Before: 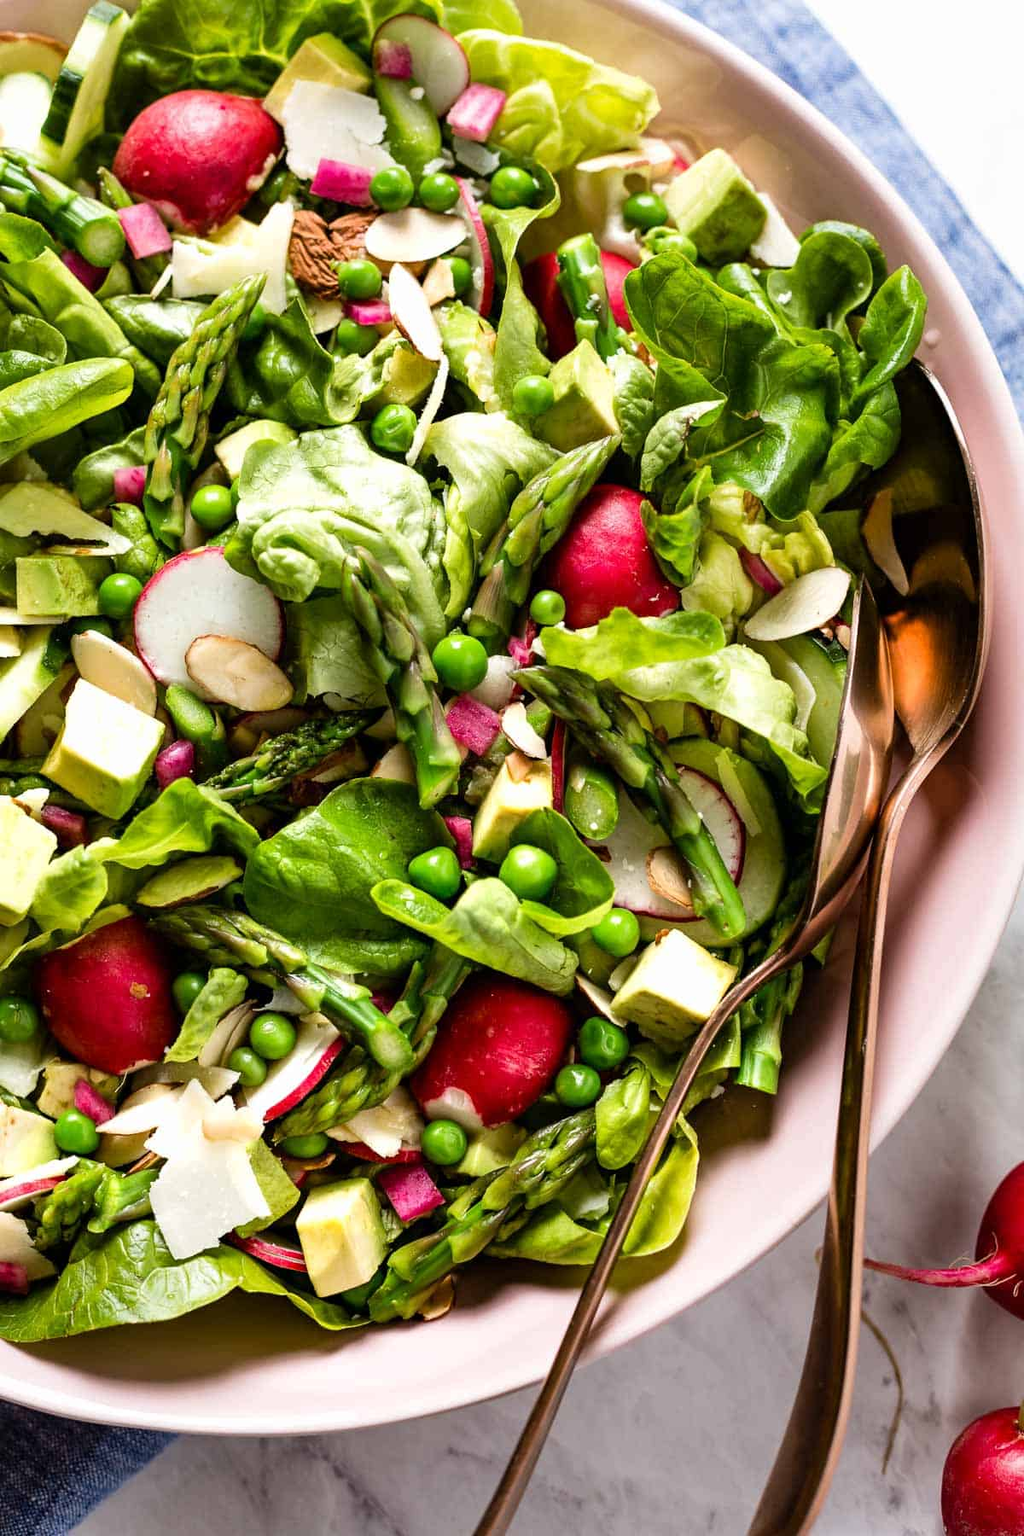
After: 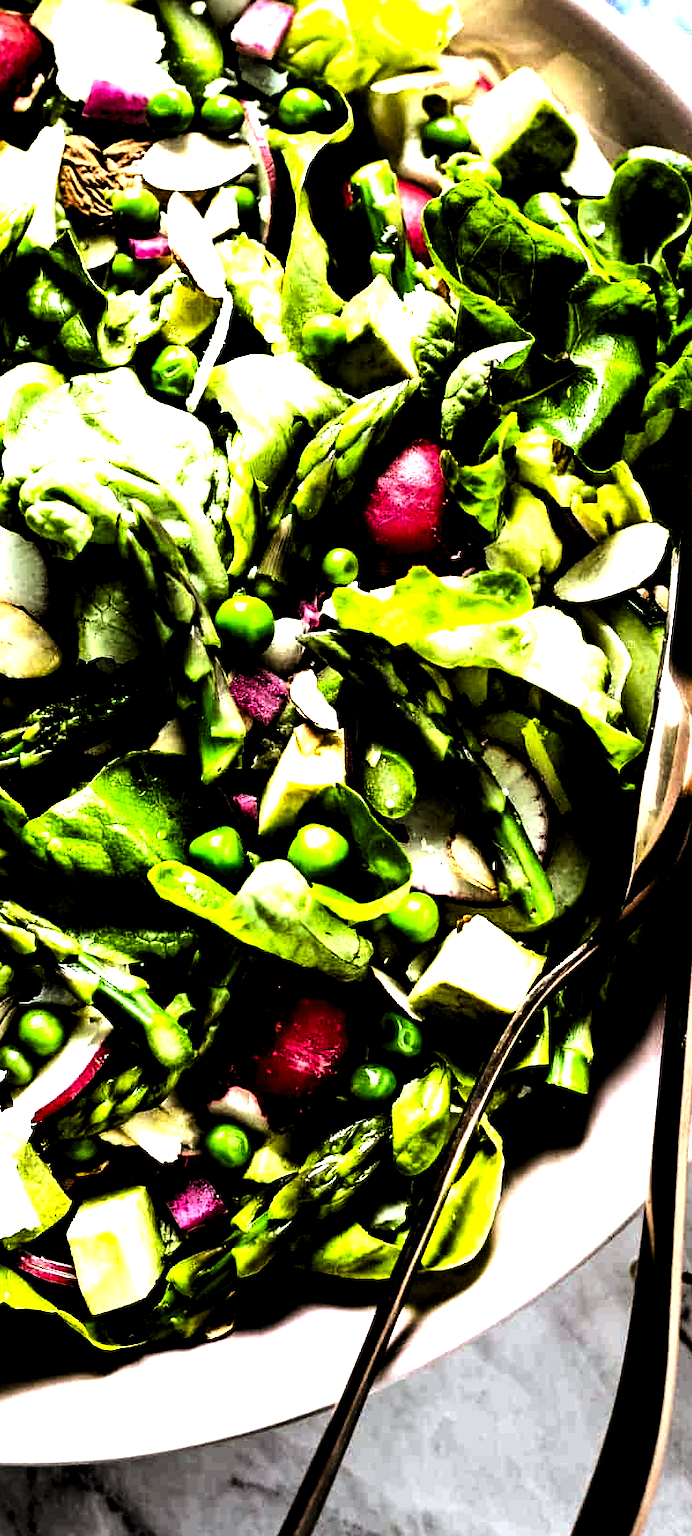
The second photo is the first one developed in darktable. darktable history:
crop and rotate: left 22.918%, top 5.629%, right 14.711%, bottom 2.247%
contrast brightness saturation: contrast 0.19, brightness -0.24, saturation 0.11
white balance: red 0.925, blue 1.046
tone equalizer: -8 EV -1.08 EV, -7 EV -1.01 EV, -6 EV -0.867 EV, -5 EV -0.578 EV, -3 EV 0.578 EV, -2 EV 0.867 EV, -1 EV 1.01 EV, +0 EV 1.08 EV, edges refinement/feathering 500, mask exposure compensation -1.57 EV, preserve details no
levels: levels [0.129, 0.519, 0.867]
color balance: mode lift, gamma, gain (sRGB), lift [1.04, 1, 1, 0.97], gamma [1.01, 1, 1, 0.97], gain [0.96, 1, 1, 0.97]
exposure: black level correction 0.007, compensate highlight preservation false
